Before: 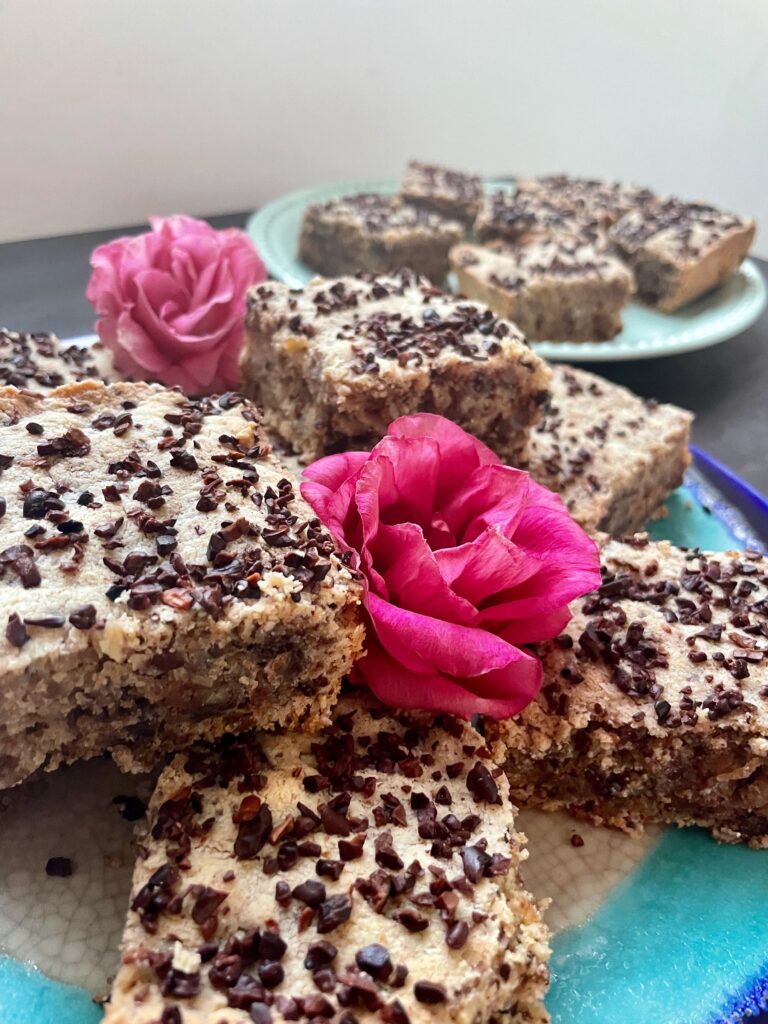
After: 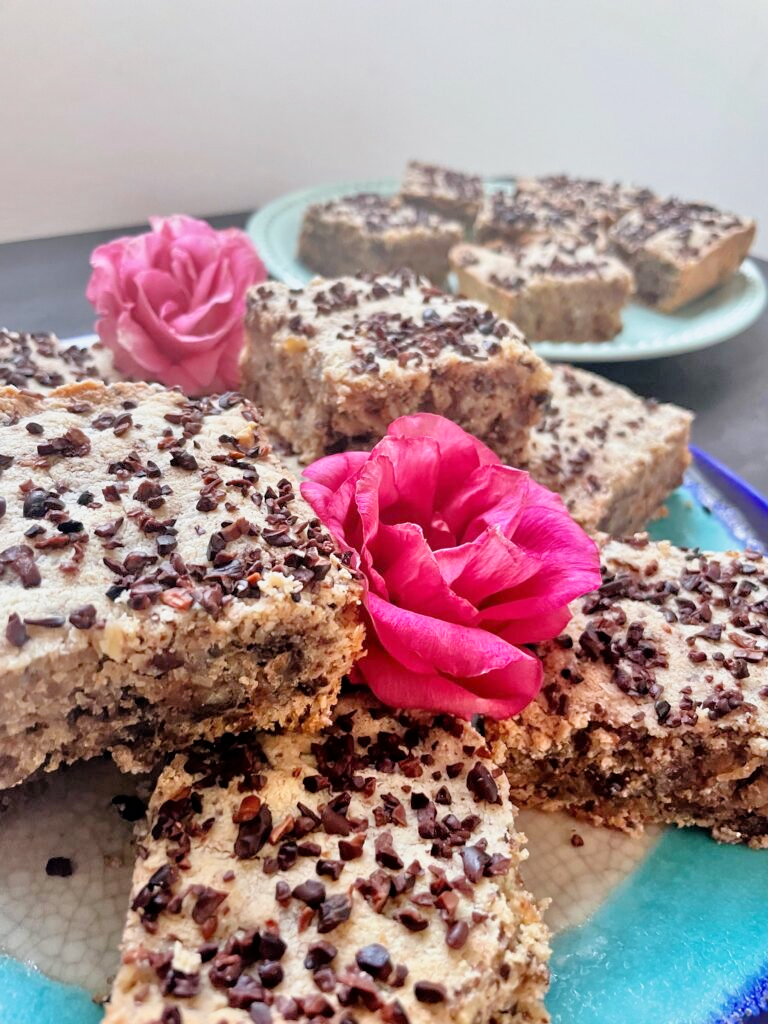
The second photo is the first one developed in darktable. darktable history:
filmic rgb: black relative exposure -9.5 EV, white relative exposure 3.02 EV, hardness 6.12
tone equalizer: -7 EV 0.15 EV, -6 EV 0.6 EV, -5 EV 1.15 EV, -4 EV 1.33 EV, -3 EV 1.15 EV, -2 EV 0.6 EV, -1 EV 0.15 EV, mask exposure compensation -0.5 EV
white balance: red 1.004, blue 1.024
